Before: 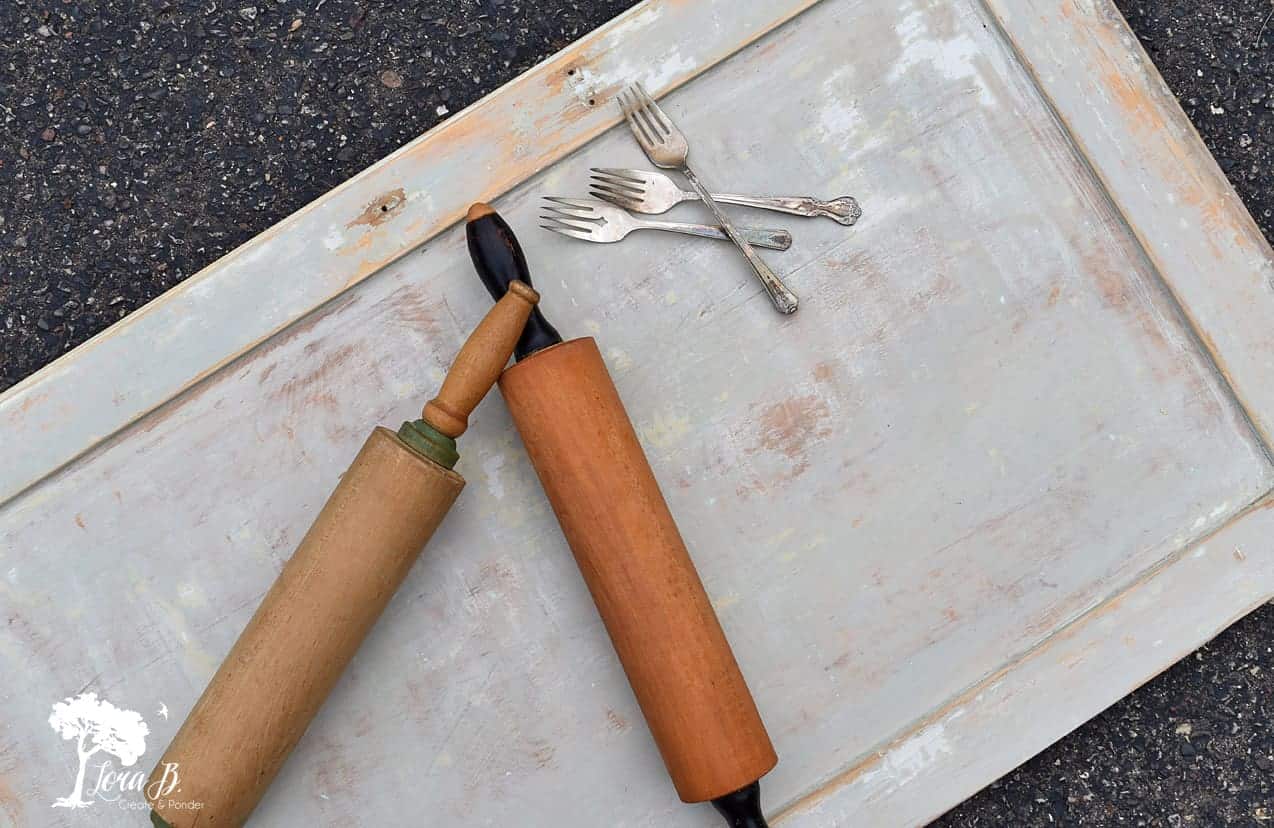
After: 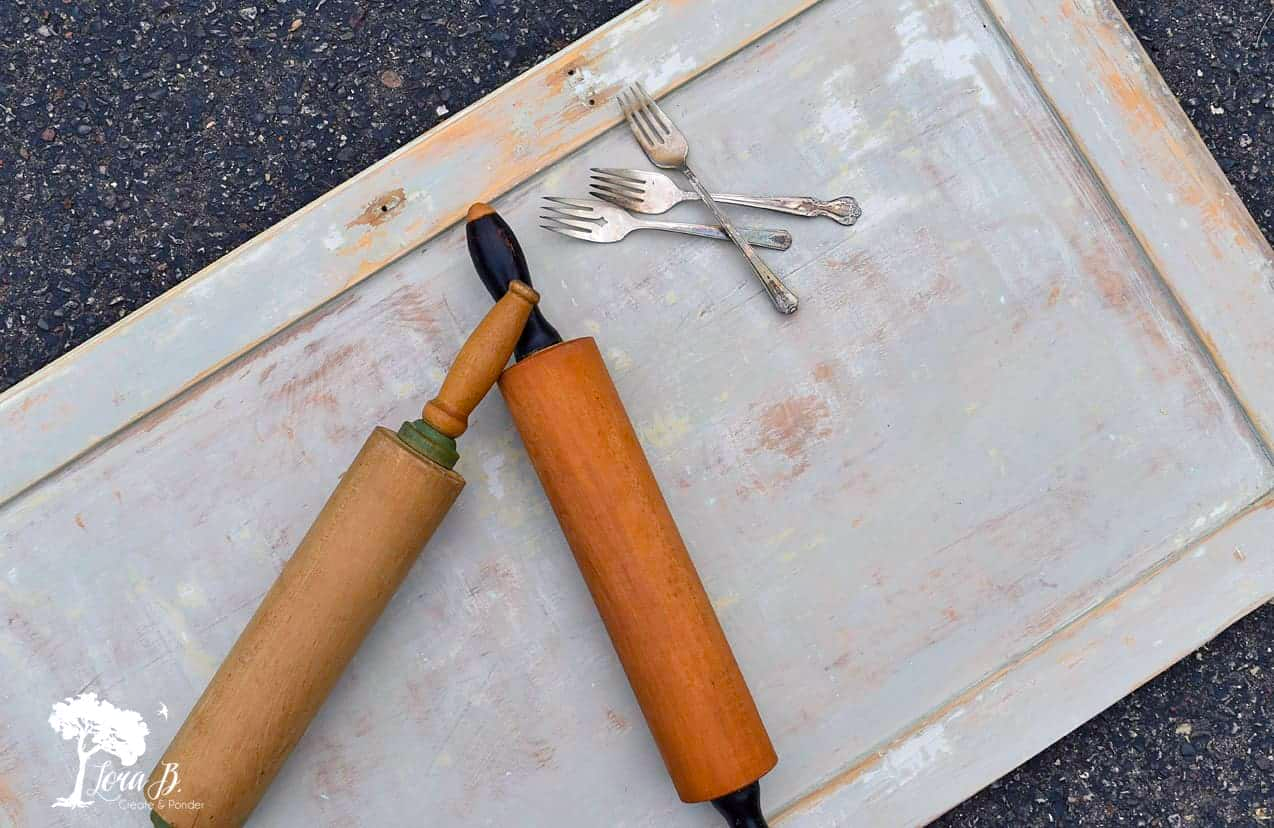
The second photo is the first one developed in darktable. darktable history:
color balance rgb: shadows lift › chroma 2.018%, shadows lift › hue 247.22°, power › chroma 0.512%, power › hue 259.9°, perceptual saturation grading › global saturation 19.786%, perceptual brilliance grading › global brilliance 2.934%, perceptual brilliance grading › highlights -2.948%, perceptual brilliance grading › shadows 3.836%, global vibrance 20%
